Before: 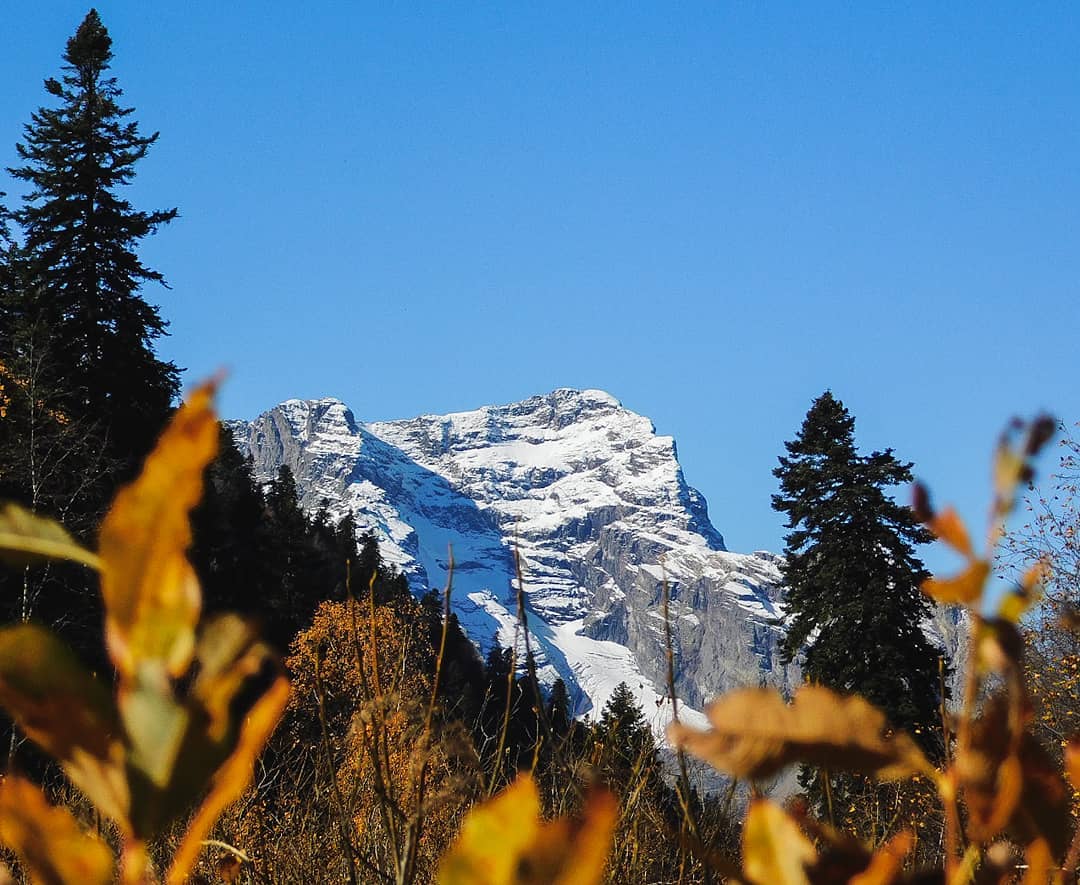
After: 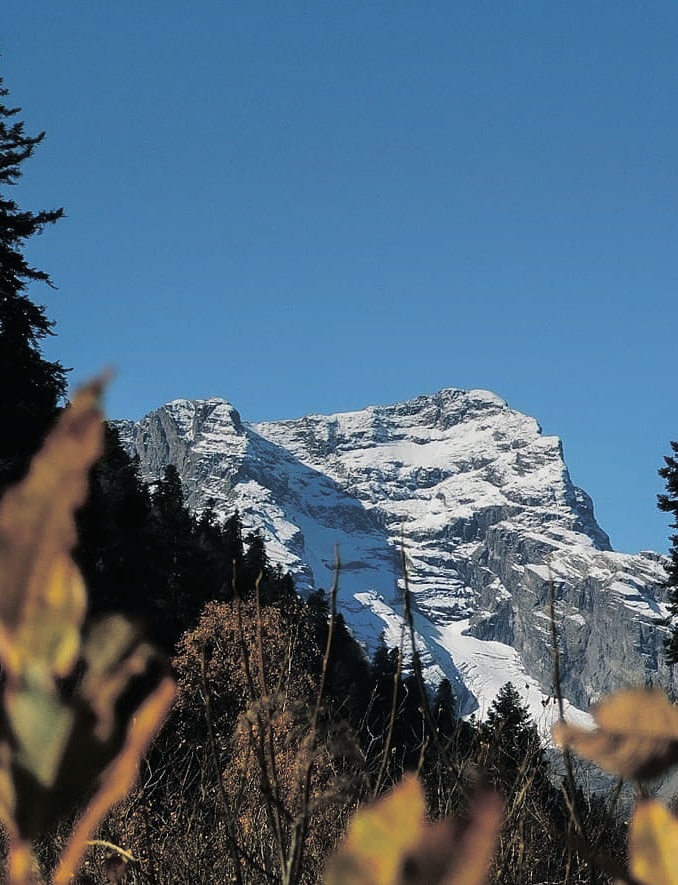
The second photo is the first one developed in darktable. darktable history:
crop: left 10.644%, right 26.528%
contrast brightness saturation: brightness -0.09
exposure: exposure 0 EV, compensate highlight preservation false
split-toning: shadows › hue 201.6°, shadows › saturation 0.16, highlights › hue 50.4°, highlights › saturation 0.2, balance -49.9
graduated density: on, module defaults
